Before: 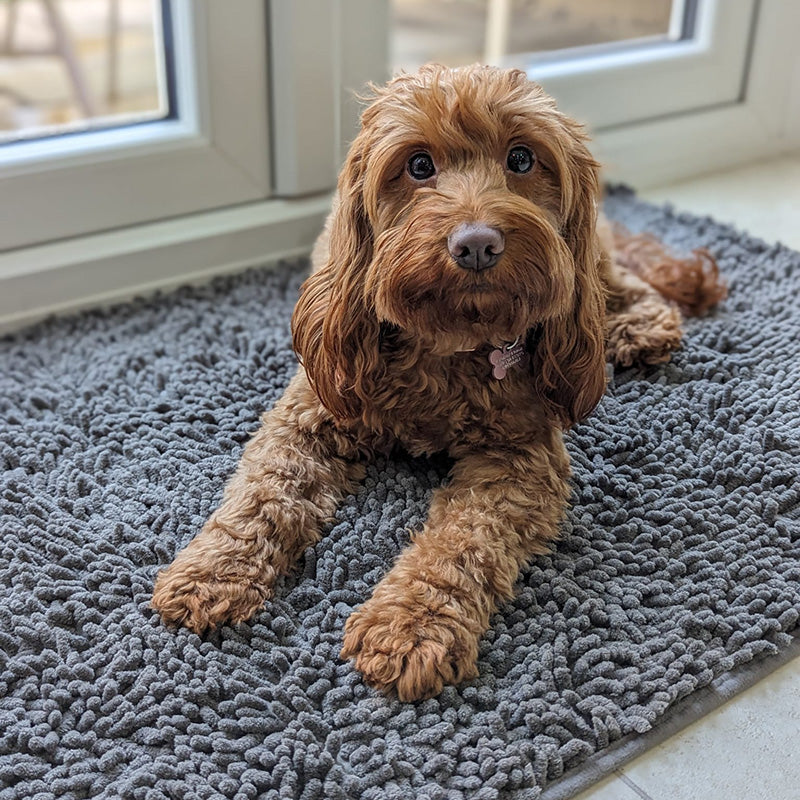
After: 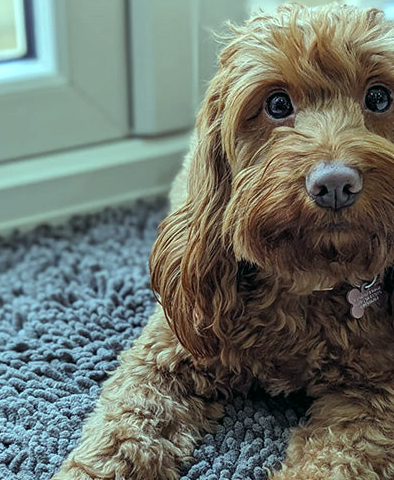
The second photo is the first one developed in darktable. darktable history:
crop: left 17.835%, top 7.675%, right 32.881%, bottom 32.213%
color balance: mode lift, gamma, gain (sRGB), lift [0.997, 0.979, 1.021, 1.011], gamma [1, 1.084, 0.916, 0.998], gain [1, 0.87, 1.13, 1.101], contrast 4.55%, contrast fulcrum 38.24%, output saturation 104.09%
